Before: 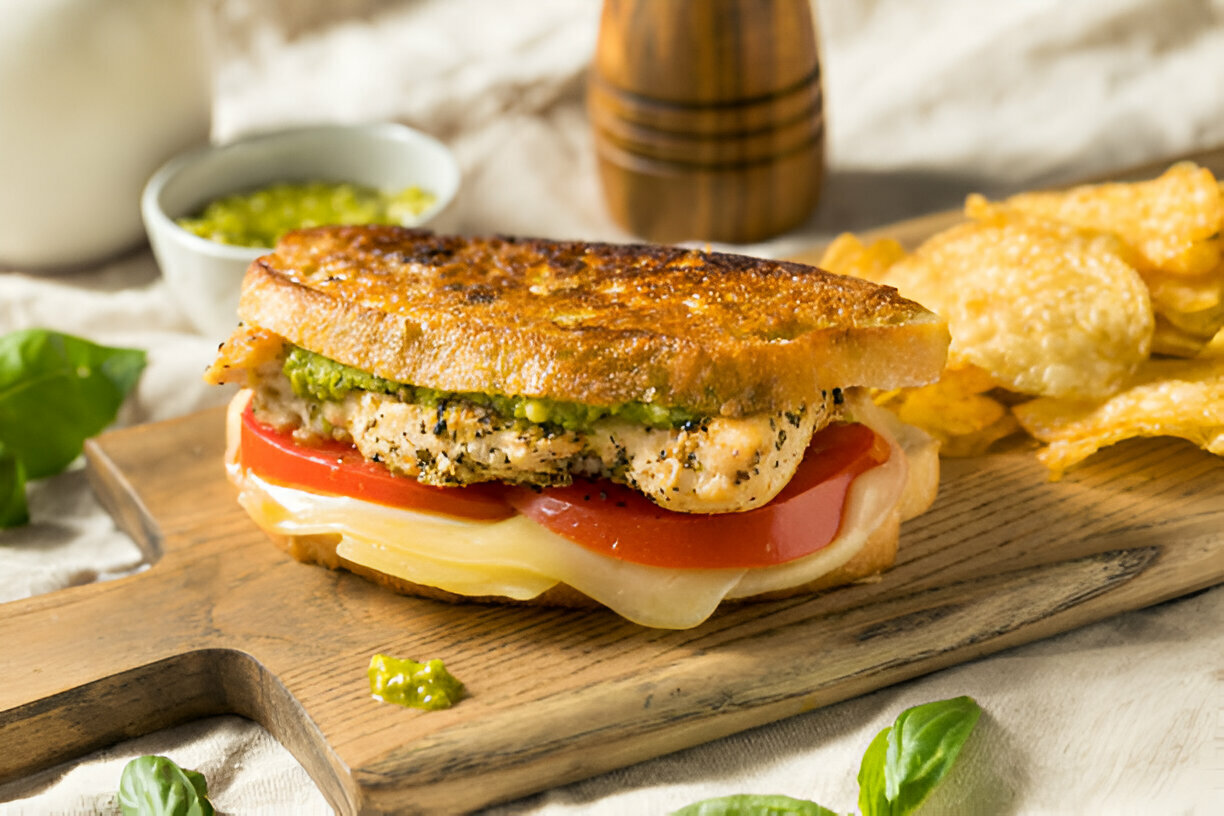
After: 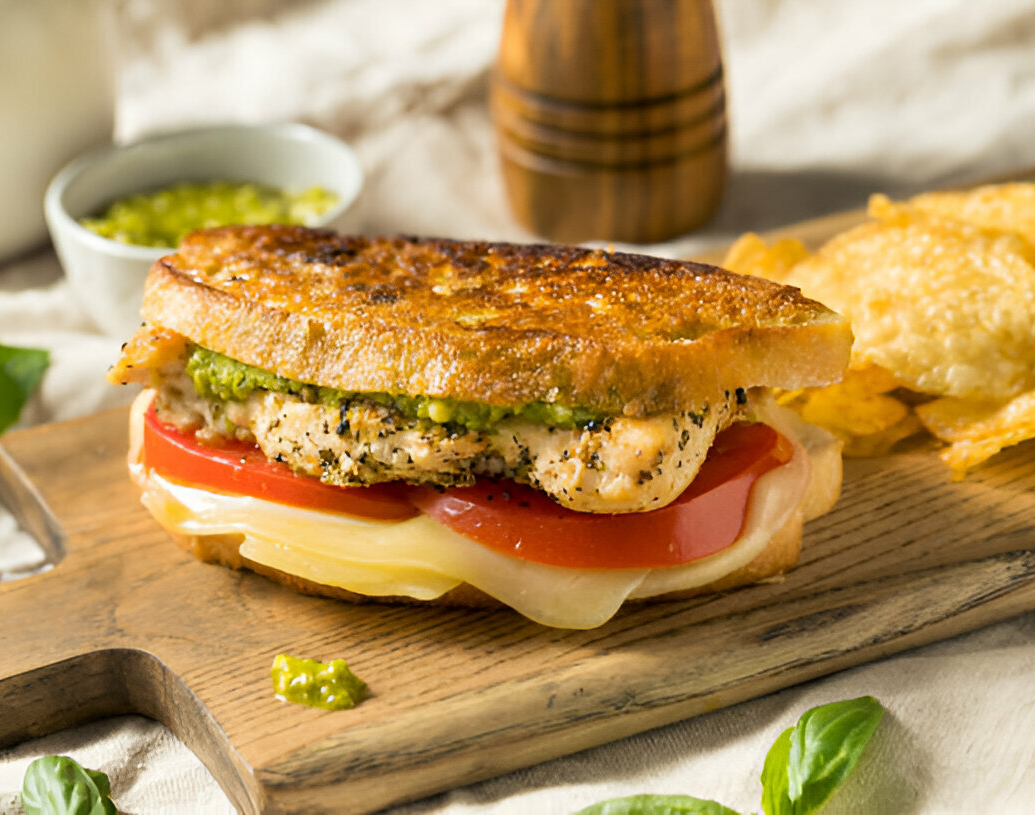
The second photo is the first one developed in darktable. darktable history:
crop: left 7.942%, right 7.428%
